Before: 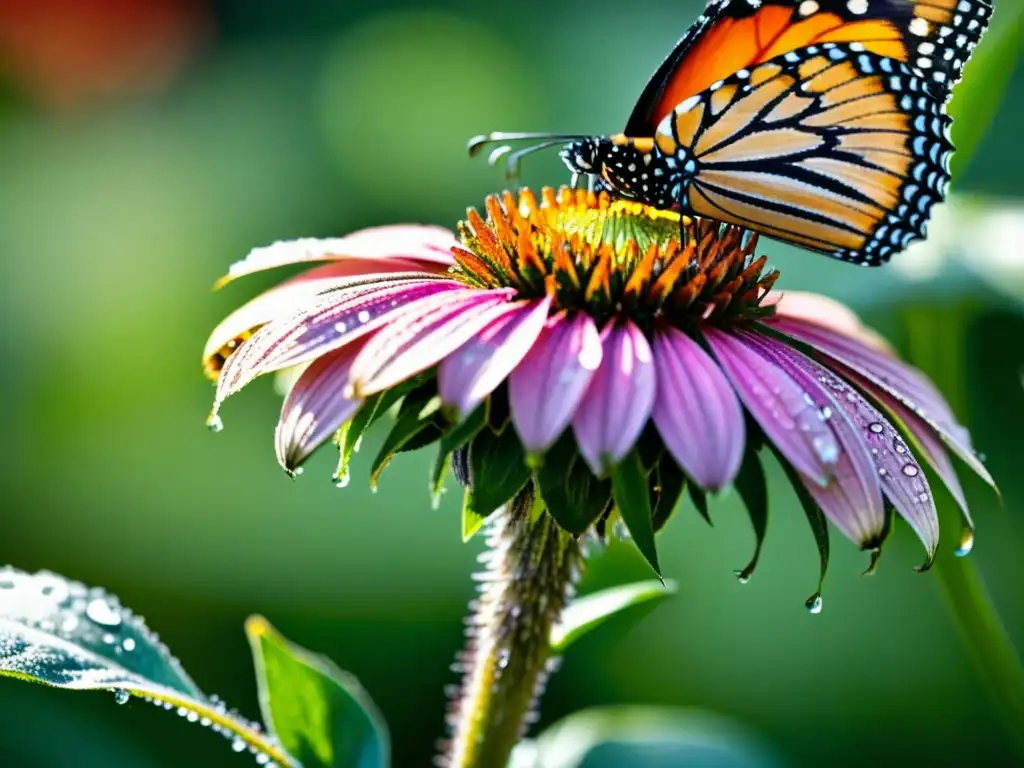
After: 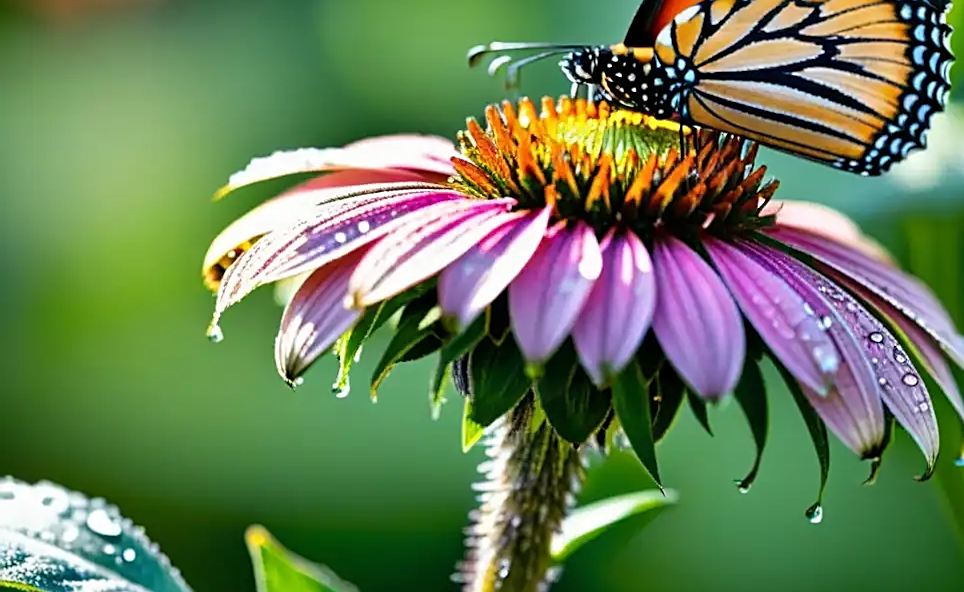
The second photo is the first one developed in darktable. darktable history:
crop and rotate: angle 0.072°, top 11.67%, right 5.628%, bottom 11.083%
sharpen: on, module defaults
